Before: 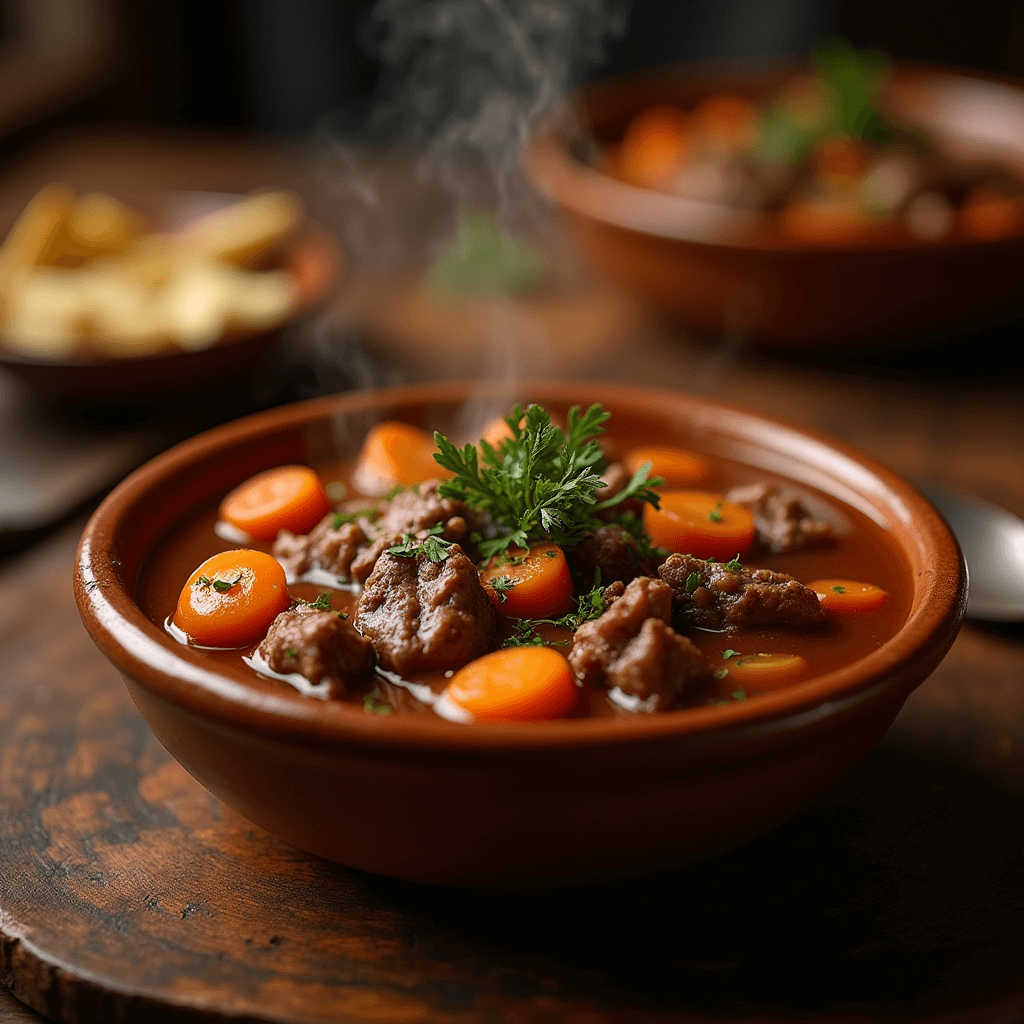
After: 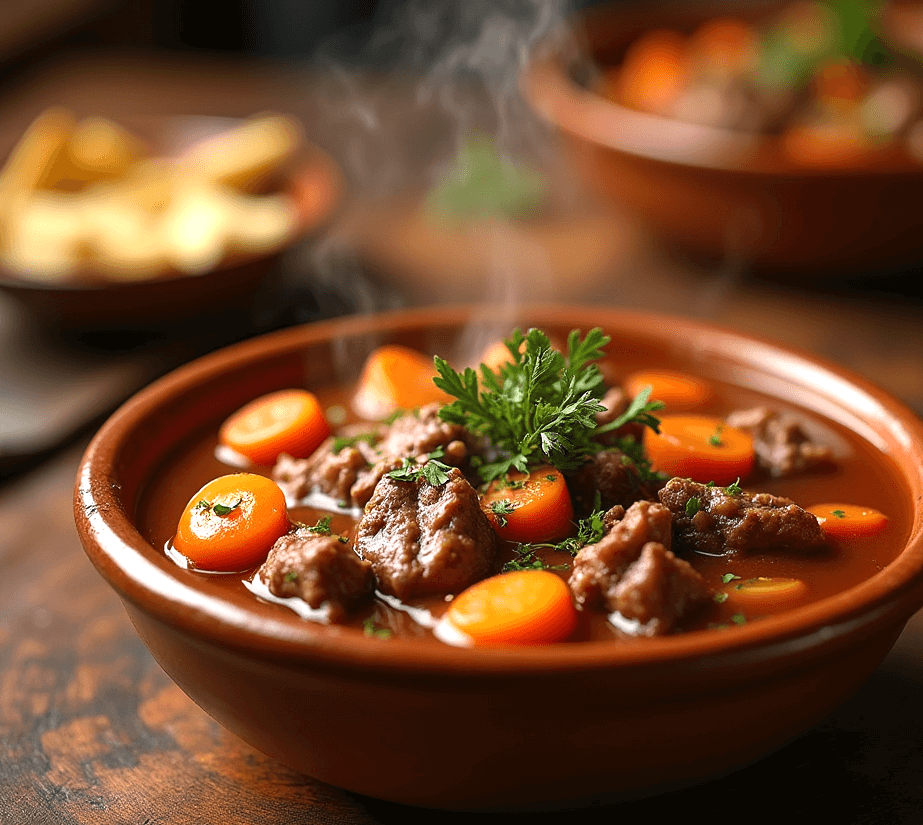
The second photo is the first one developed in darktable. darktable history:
exposure: black level correction 0, exposure 0.69 EV, compensate highlight preservation false
crop: top 7.439%, right 9.822%, bottom 11.948%
